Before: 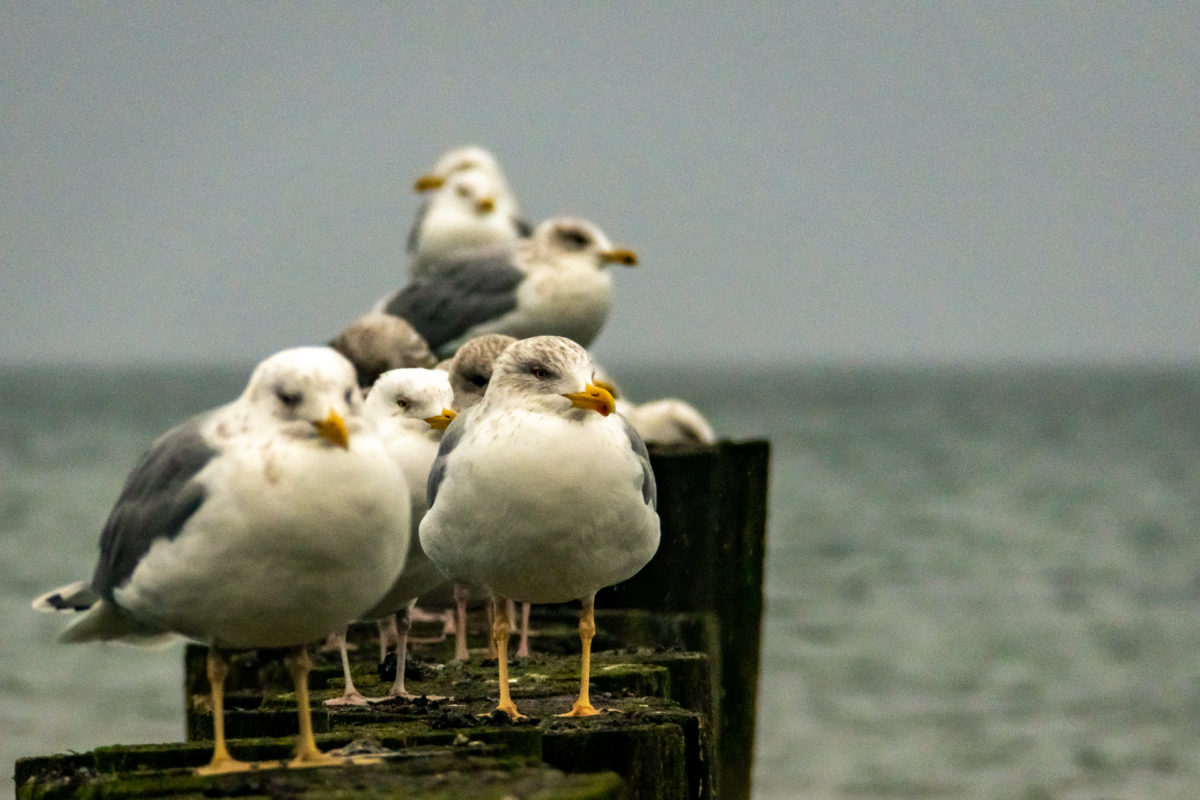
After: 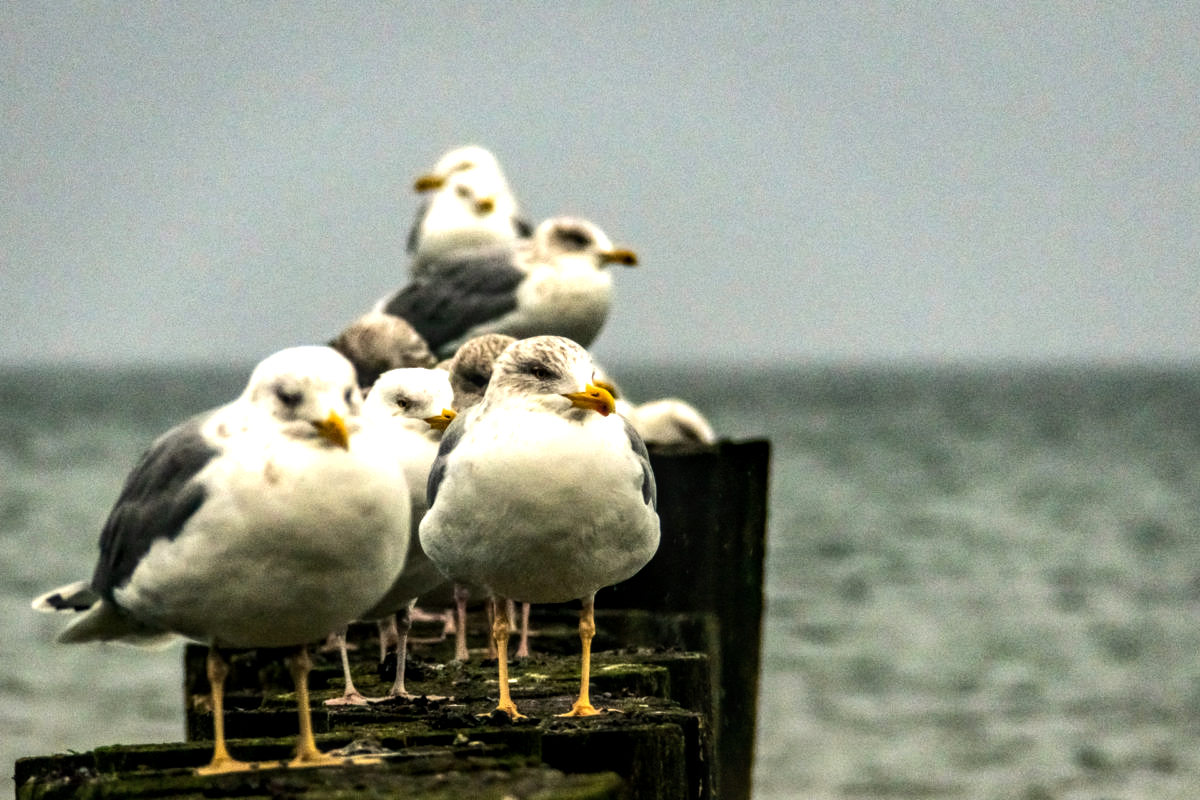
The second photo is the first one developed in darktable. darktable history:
tone equalizer: -8 EV -0.75 EV, -7 EV -0.7 EV, -6 EV -0.6 EV, -5 EV -0.4 EV, -3 EV 0.4 EV, -2 EV 0.6 EV, -1 EV 0.7 EV, +0 EV 0.75 EV, edges refinement/feathering 500, mask exposure compensation -1.57 EV, preserve details no
local contrast: detail 130%
